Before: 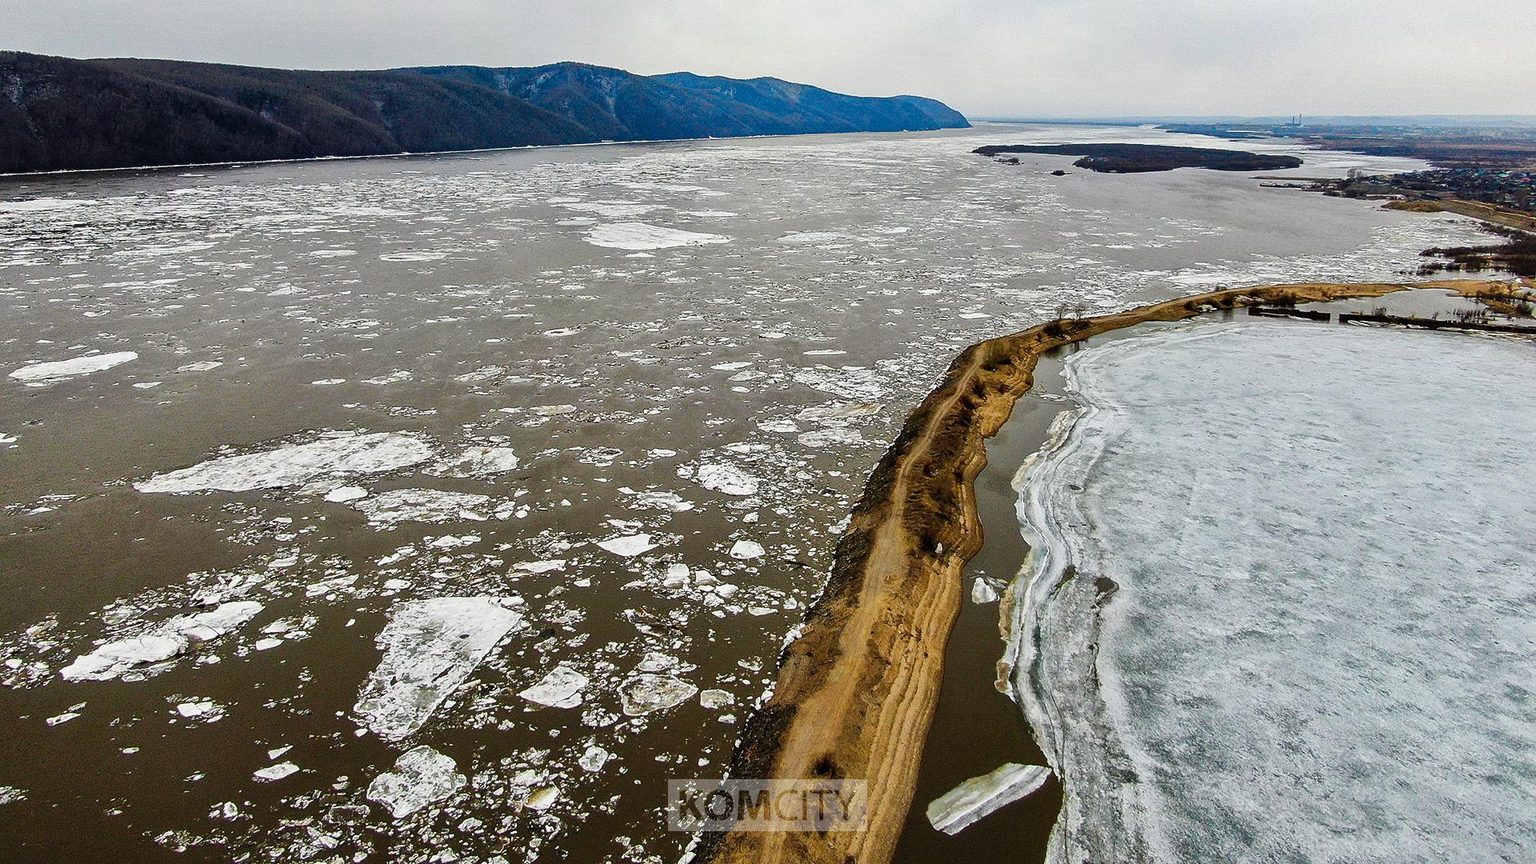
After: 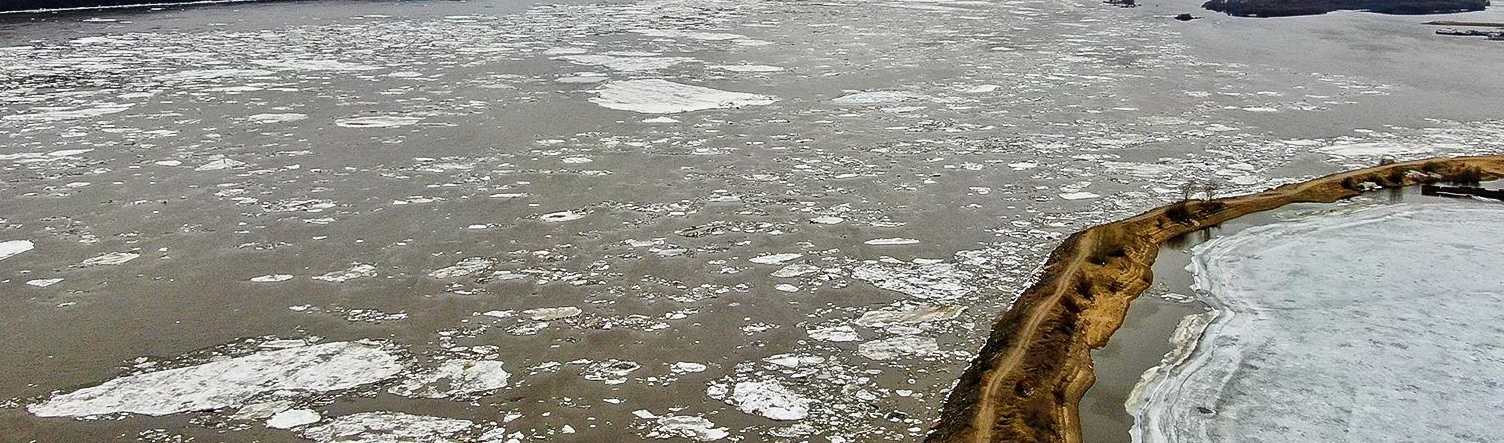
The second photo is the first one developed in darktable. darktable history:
crop: left 7.269%, top 18.468%, right 14.393%, bottom 40.462%
